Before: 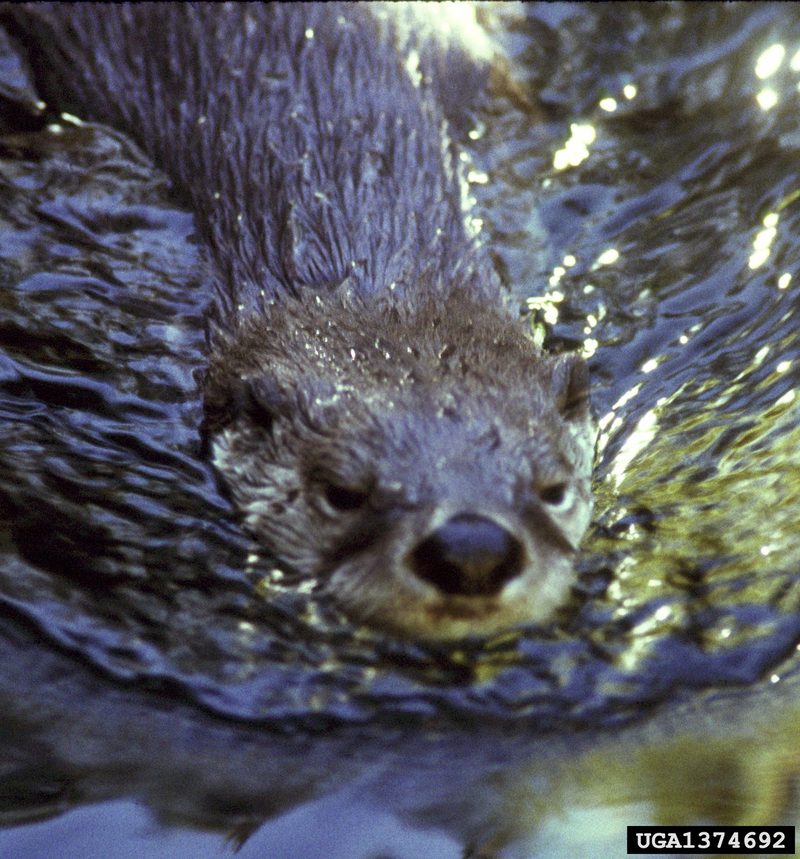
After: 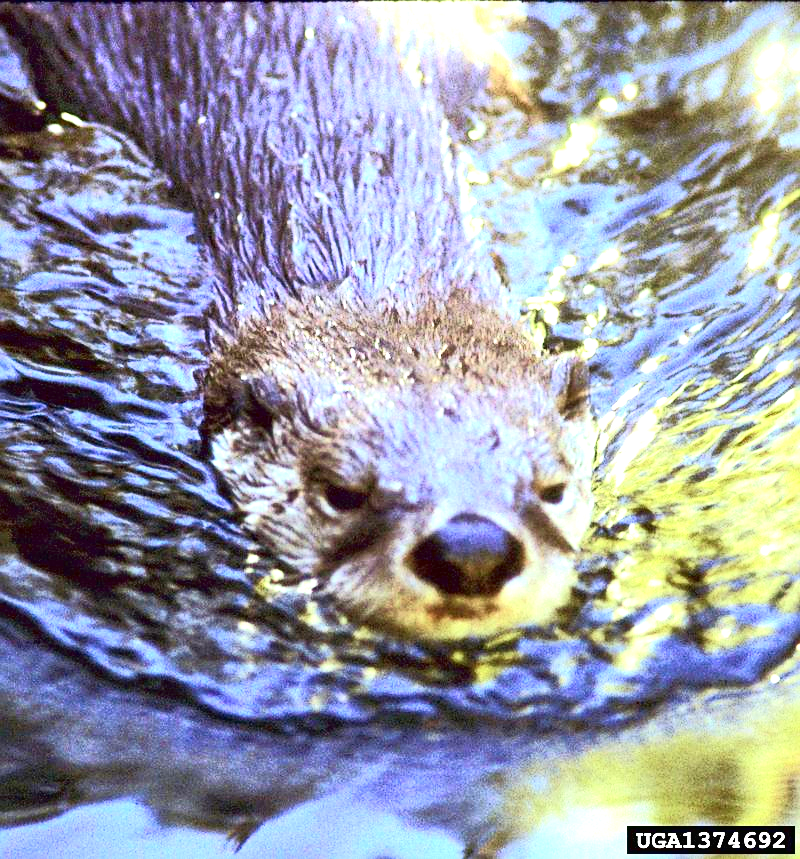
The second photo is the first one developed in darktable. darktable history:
tone curve: curves: ch0 [(0, 0.013) (0.074, 0.044) (0.251, 0.234) (0.472, 0.511) (0.63, 0.752) (0.746, 0.866) (0.899, 0.956) (1, 1)]; ch1 [(0, 0) (0.08, 0.08) (0.347, 0.394) (0.455, 0.441) (0.5, 0.5) (0.517, 0.53) (0.563, 0.611) (0.617, 0.682) (0.756, 0.788) (0.92, 0.92) (1, 1)]; ch2 [(0, 0) (0.096, 0.056) (0.304, 0.204) (0.5, 0.5) (0.539, 0.575) (0.597, 0.644) (0.92, 0.92) (1, 1)], color space Lab, independent channels, preserve colors none
sharpen: on, module defaults
exposure: black level correction 0, exposure 1.613 EV, compensate highlight preservation false
